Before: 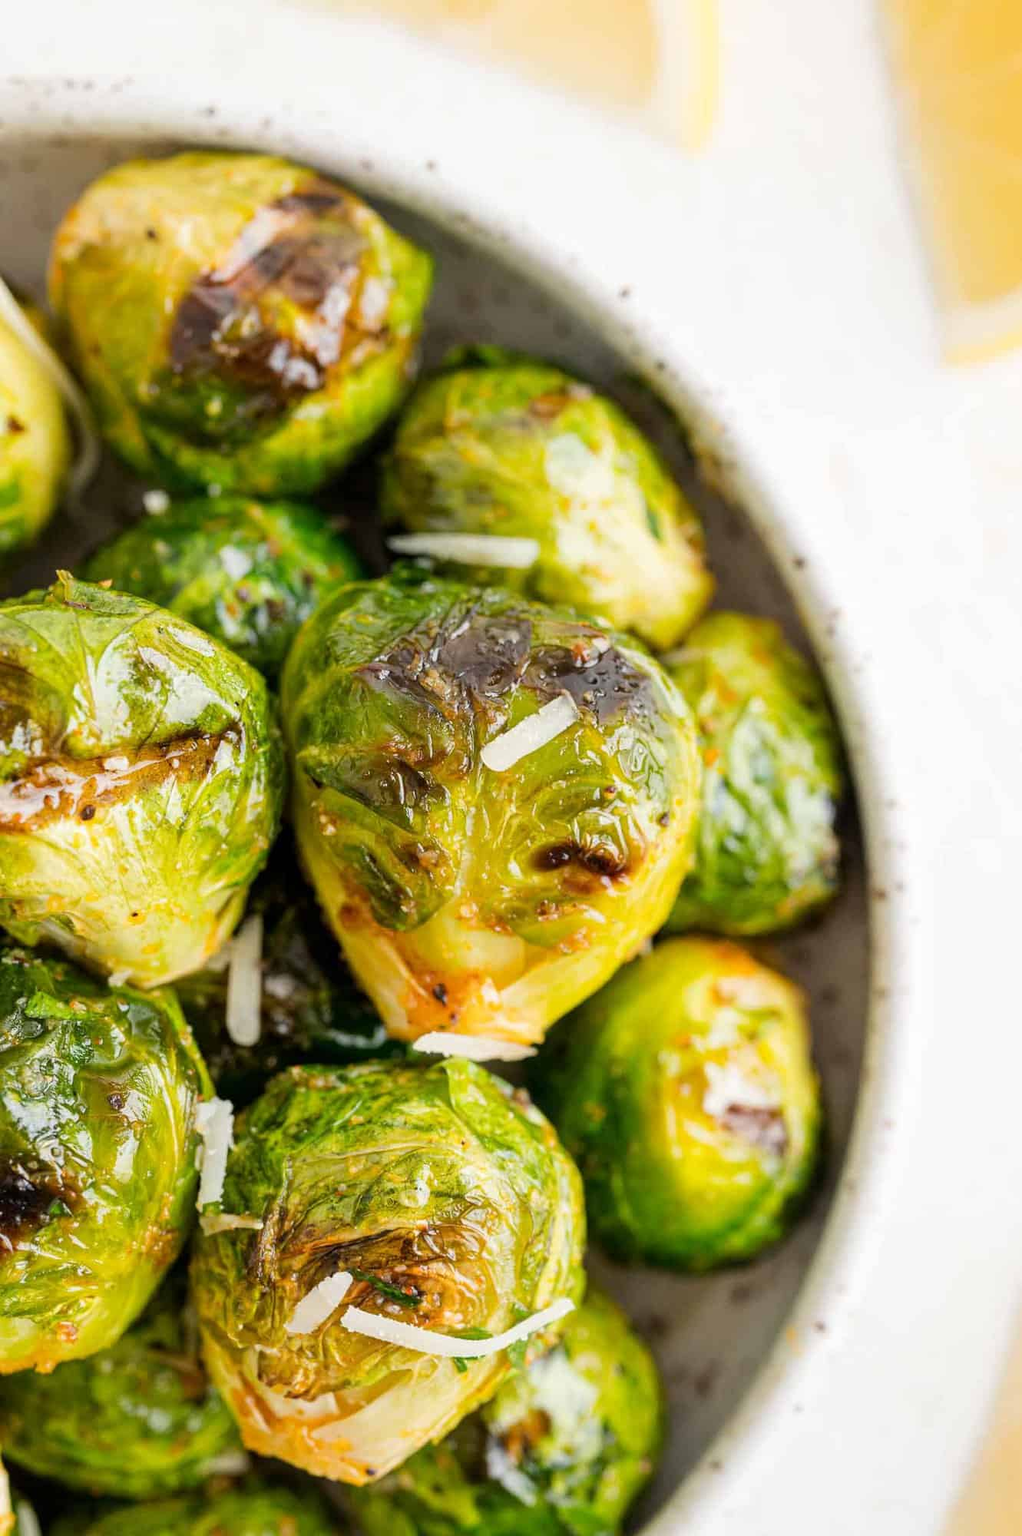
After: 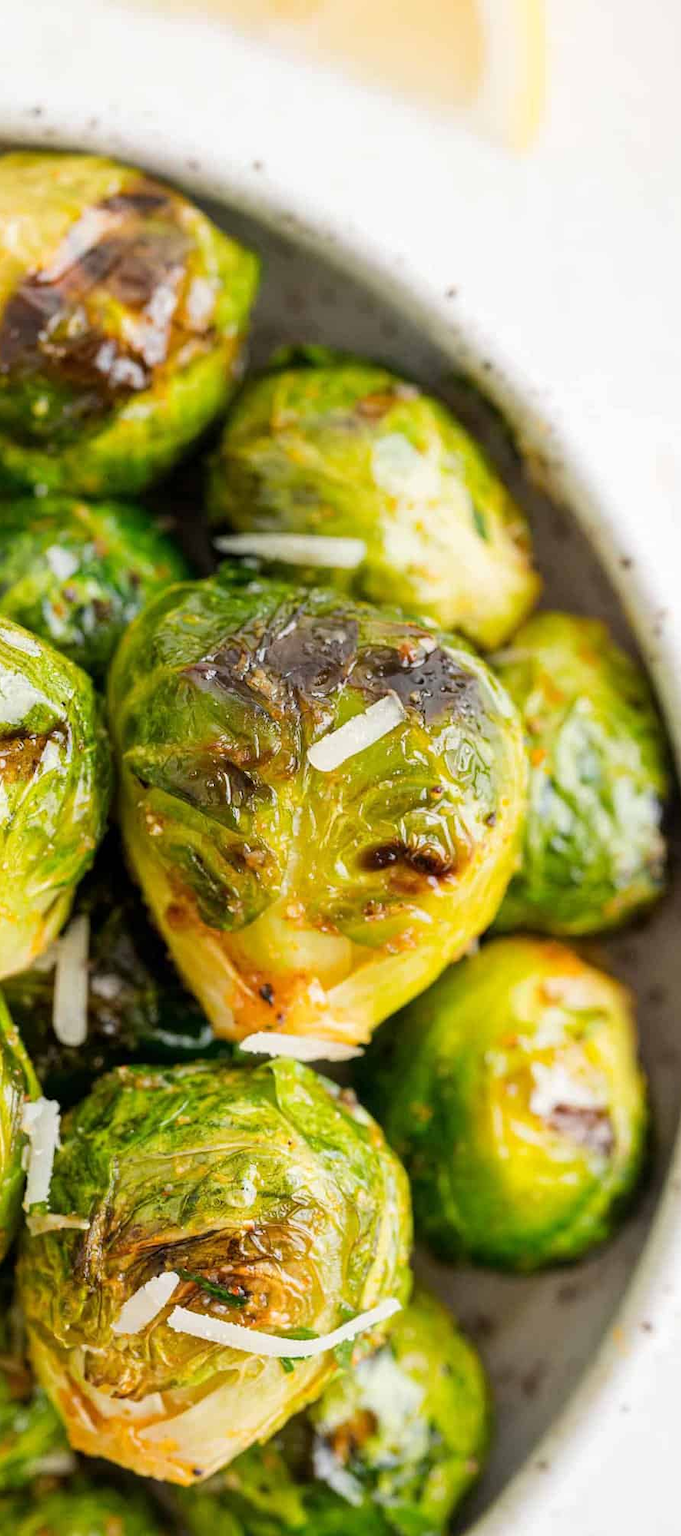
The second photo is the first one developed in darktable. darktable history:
crop: left 17.04%, right 16.189%
